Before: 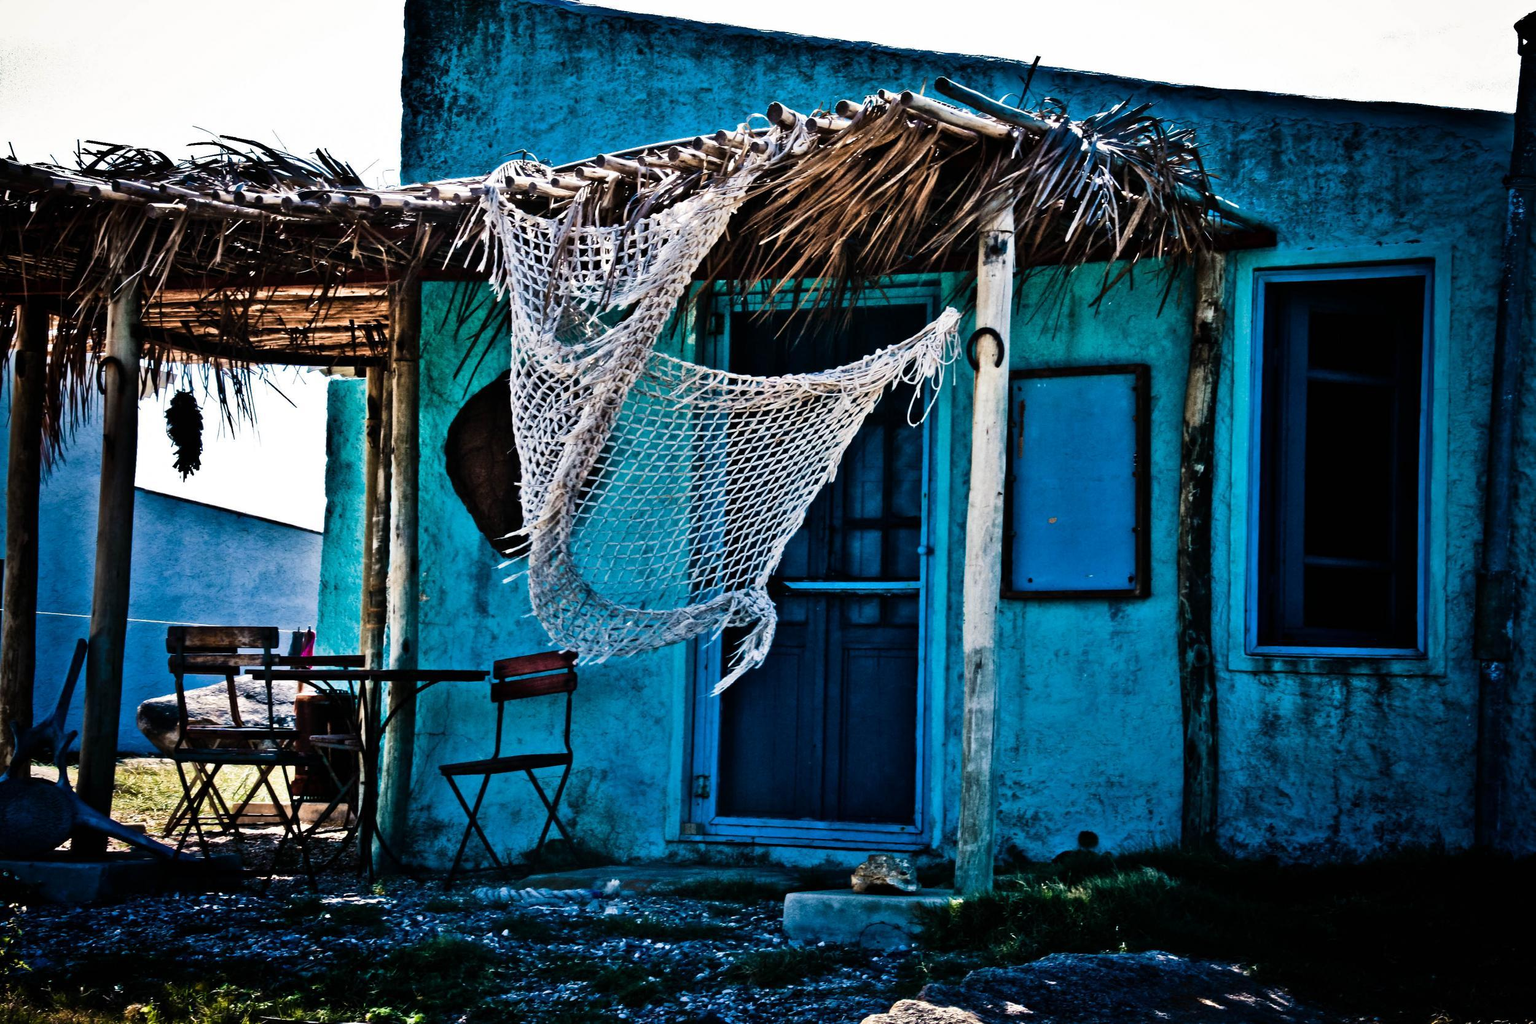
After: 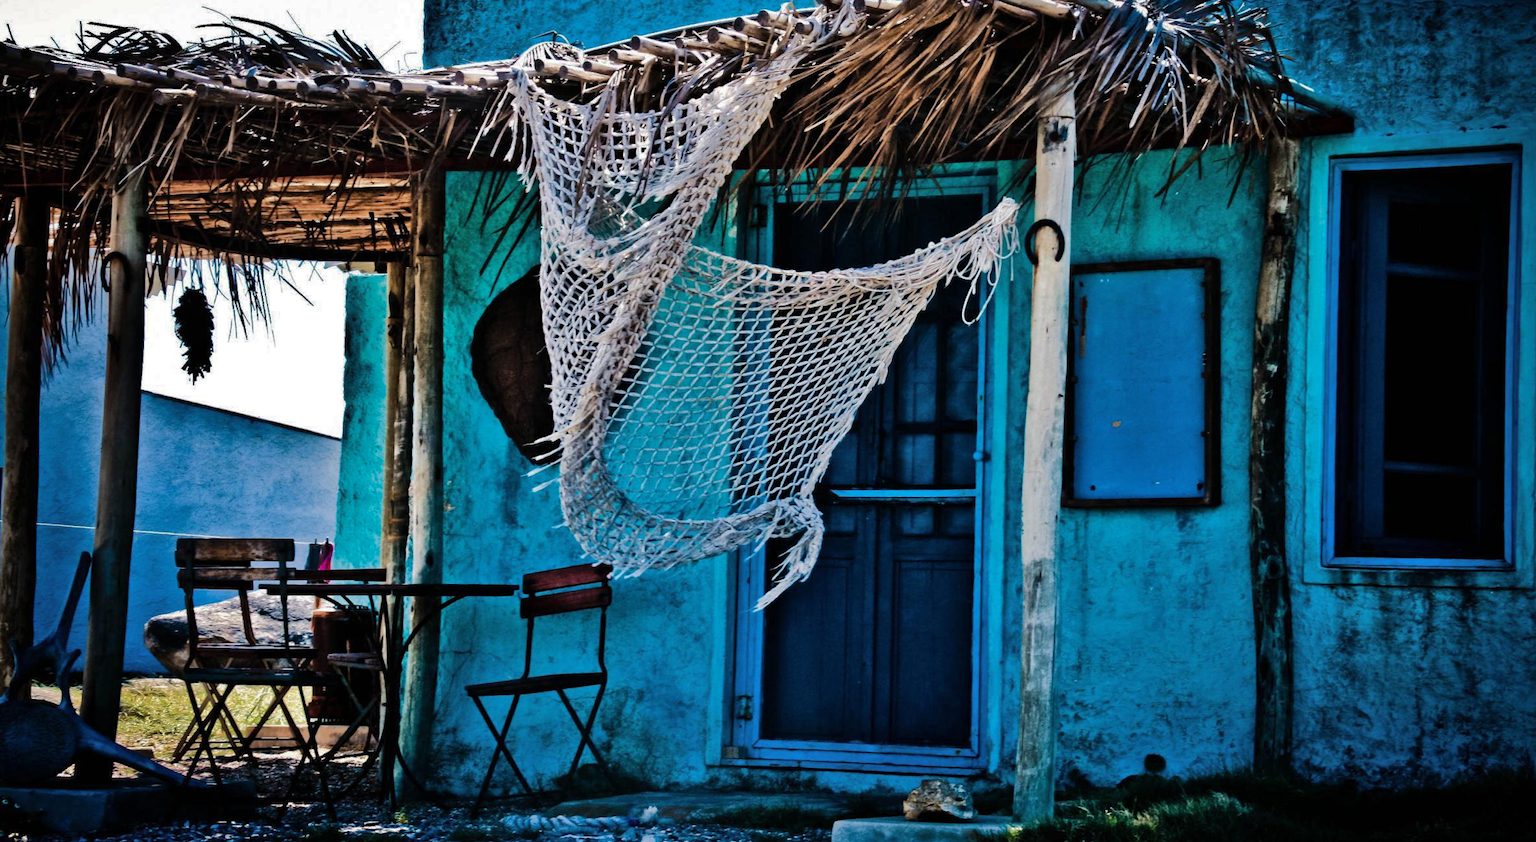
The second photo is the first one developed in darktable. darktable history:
crop and rotate: angle 0.105°, top 11.716%, right 5.595%, bottom 10.637%
shadows and highlights: shadows 25.58, highlights -69.06
